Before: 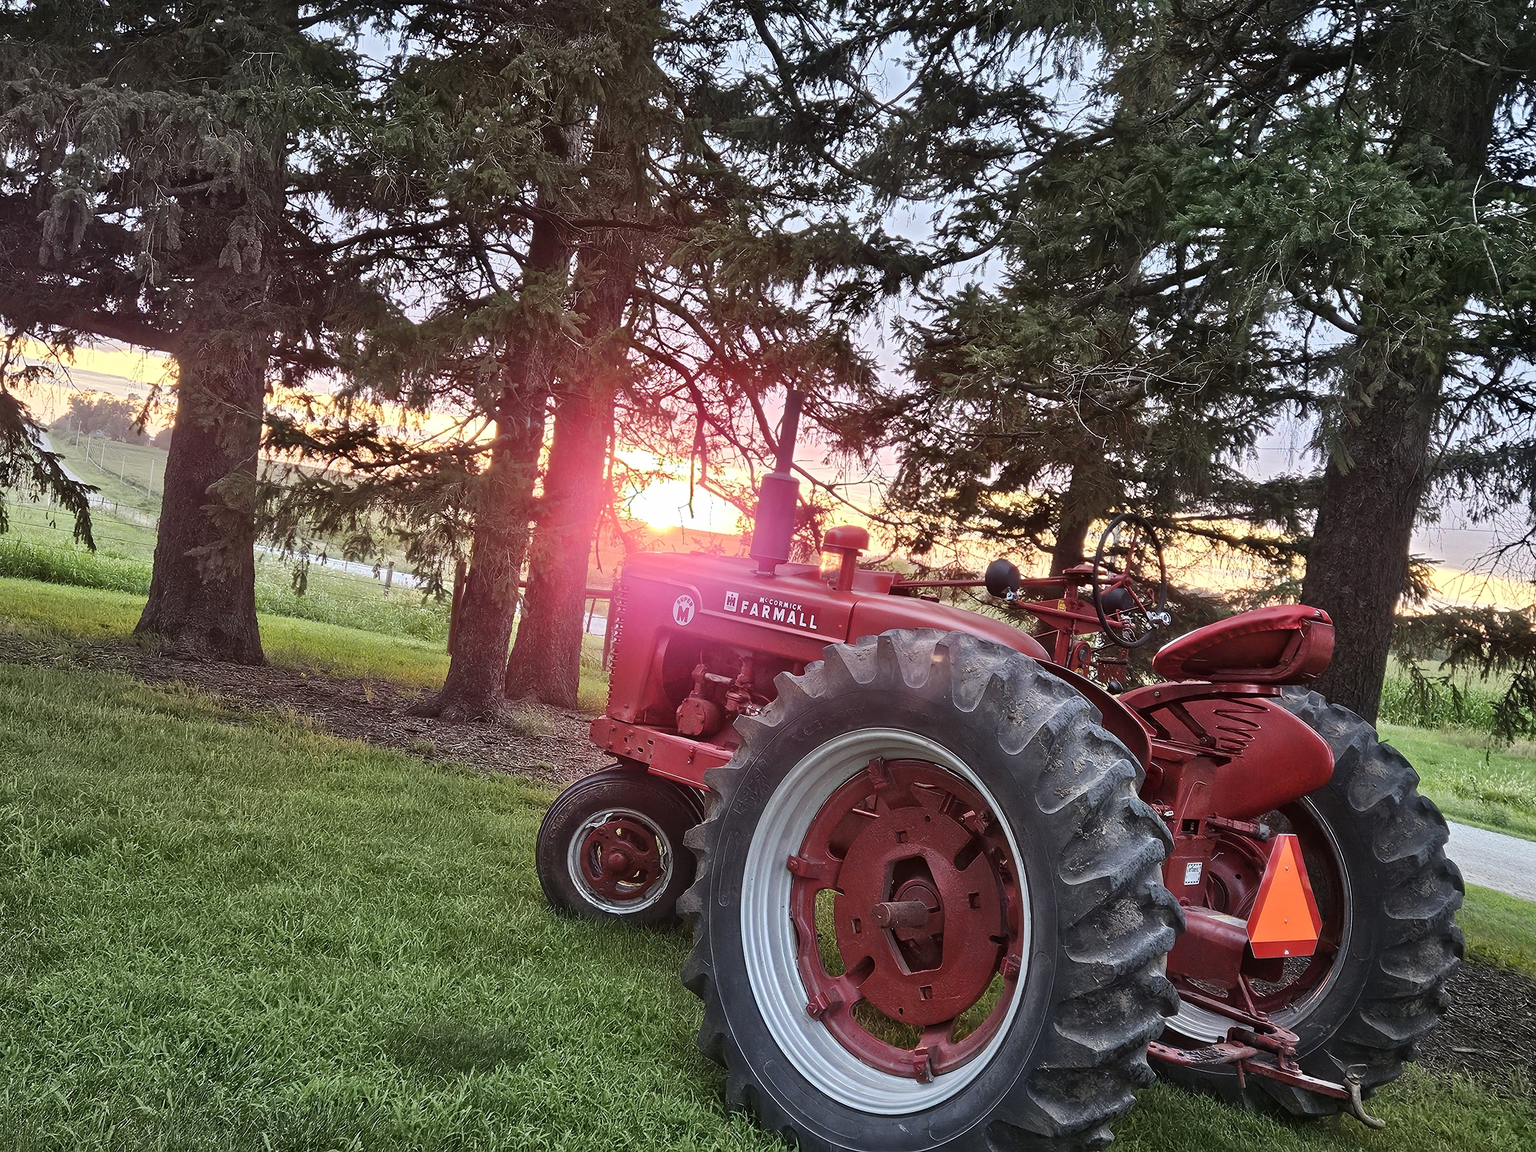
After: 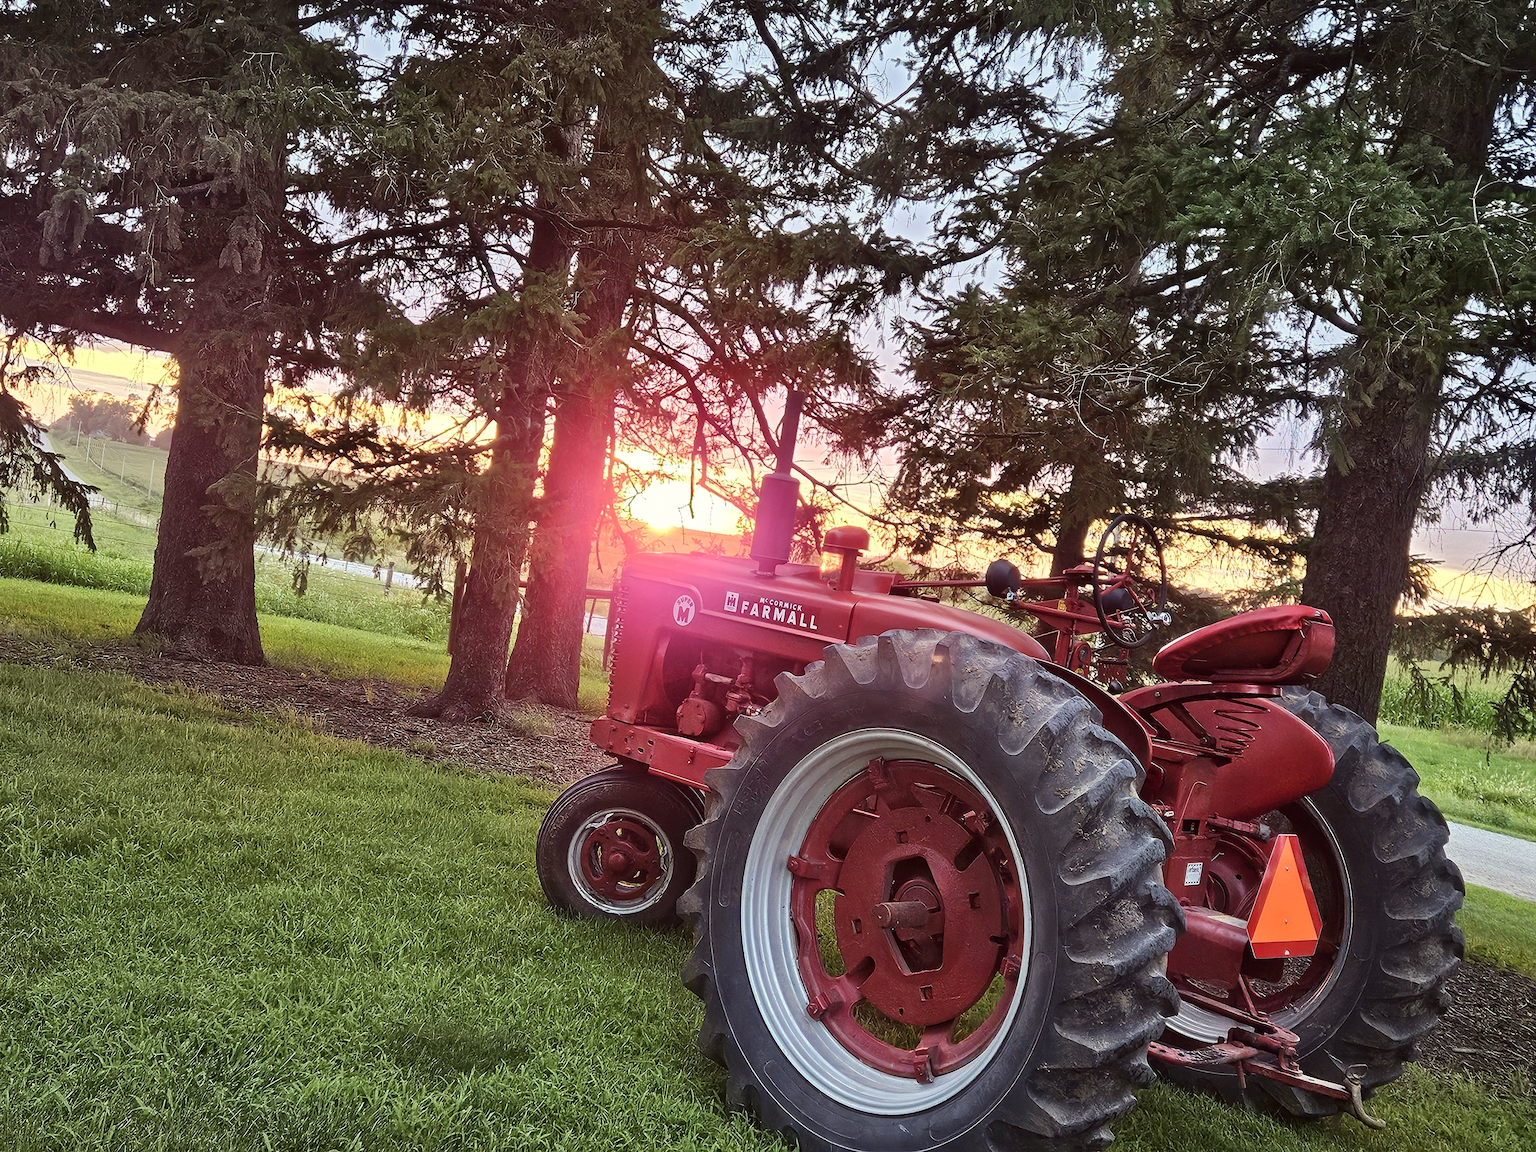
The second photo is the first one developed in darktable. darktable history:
color correction: highlights a* -0.95, highlights b* 4.5, shadows a* 3.55
velvia: on, module defaults
